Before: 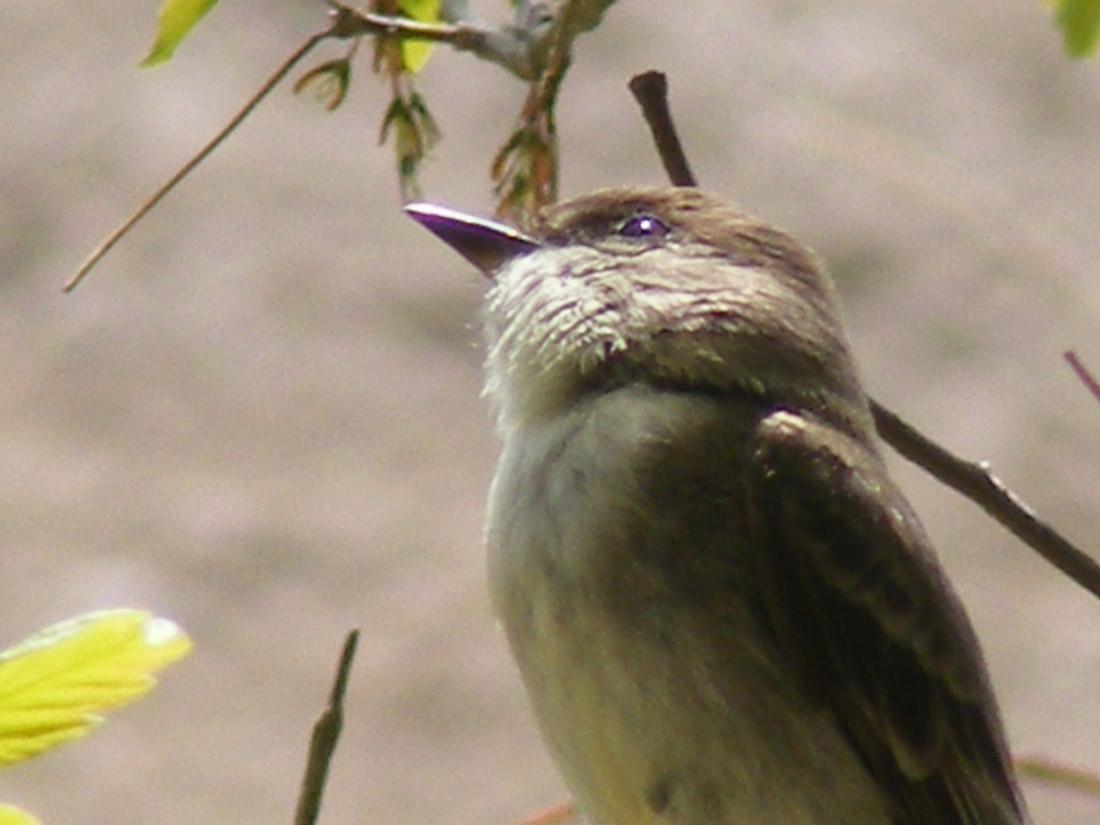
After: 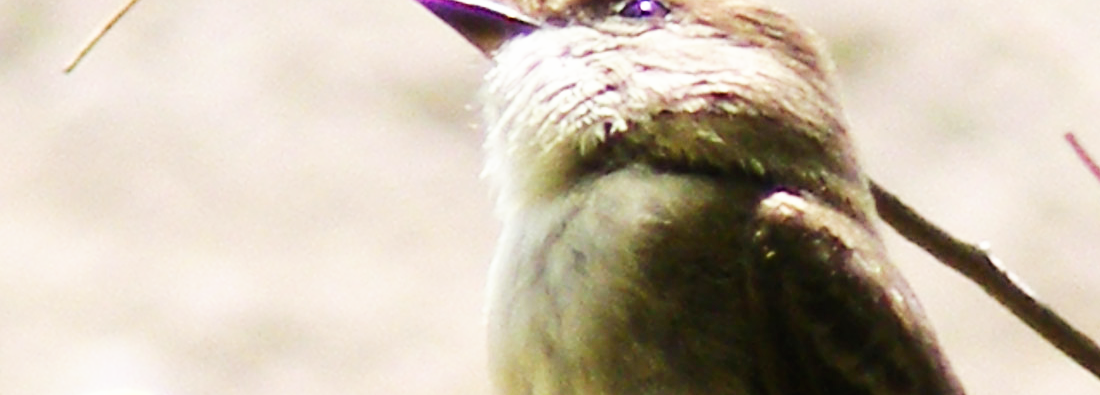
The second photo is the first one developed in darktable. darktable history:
crop and rotate: top 26.545%, bottom 25.568%
base curve: curves: ch0 [(0, 0) (0.007, 0.004) (0.027, 0.03) (0.046, 0.07) (0.207, 0.54) (0.442, 0.872) (0.673, 0.972) (1, 1)], preserve colors none
